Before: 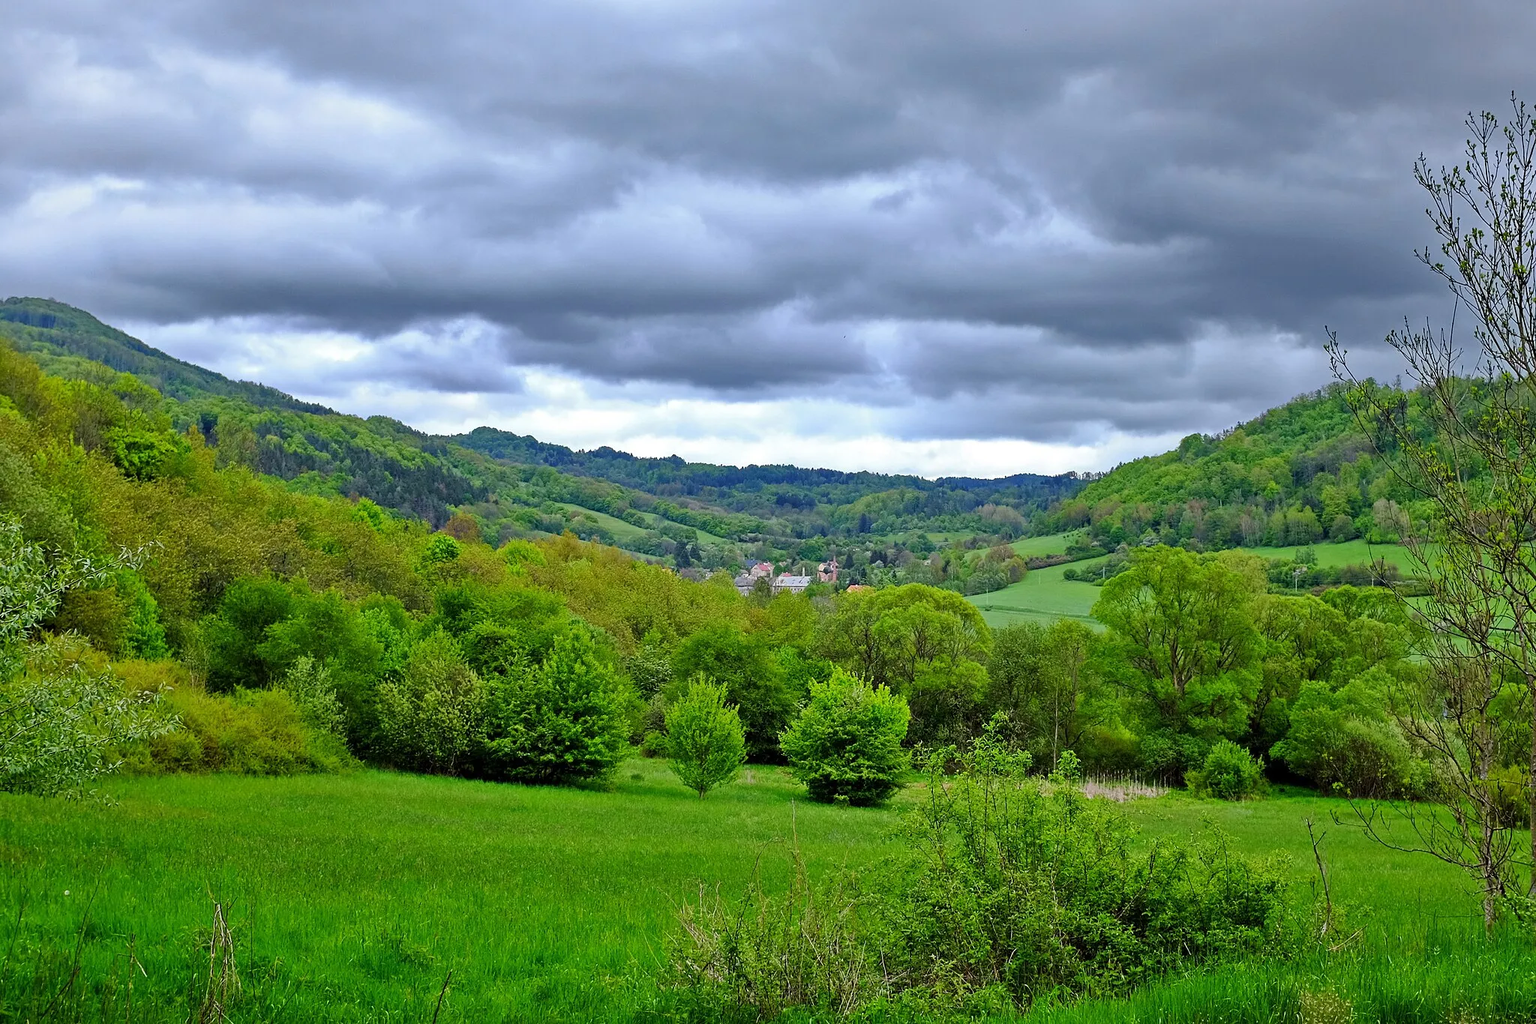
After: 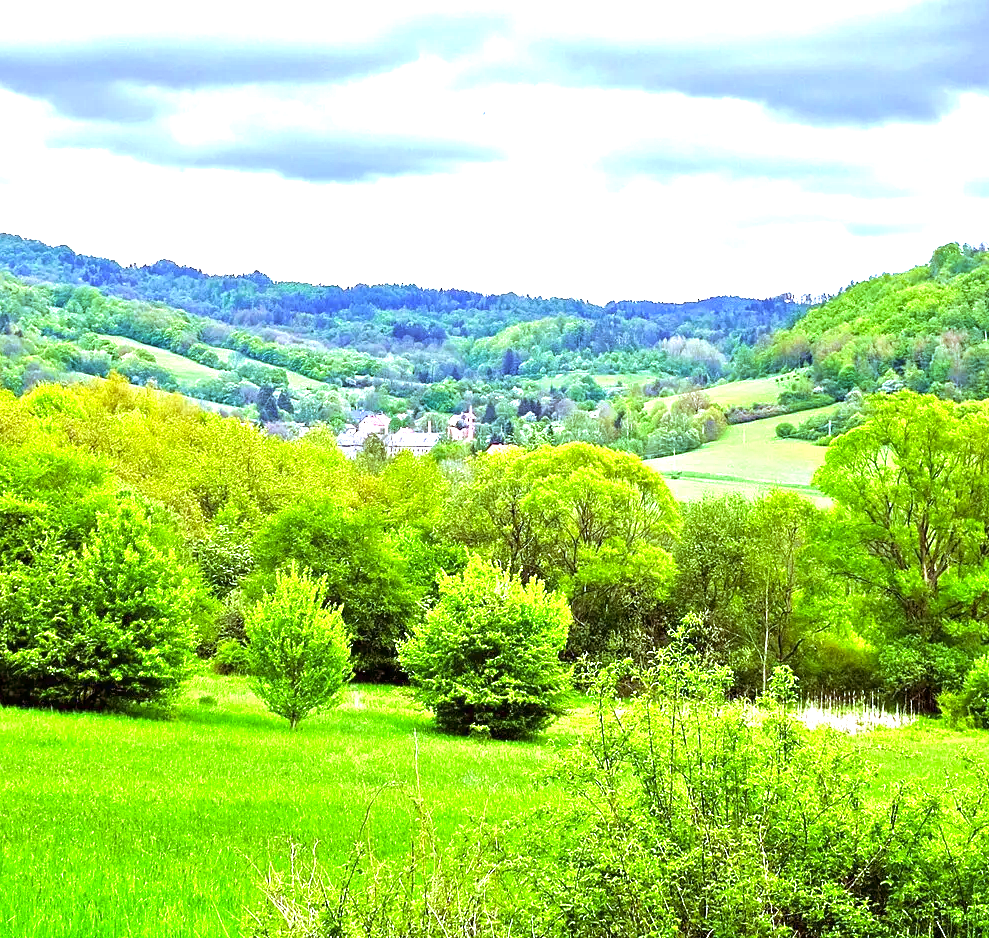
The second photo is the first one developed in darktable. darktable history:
rgb levels: mode RGB, independent channels, levels [[0, 0.5, 1], [0, 0.521, 1], [0, 0.536, 1]]
crop: left 31.379%, top 24.658%, right 20.326%, bottom 6.628%
velvia: strength 27%
white balance: red 0.931, blue 1.11
exposure: exposure 2 EV, compensate highlight preservation false
